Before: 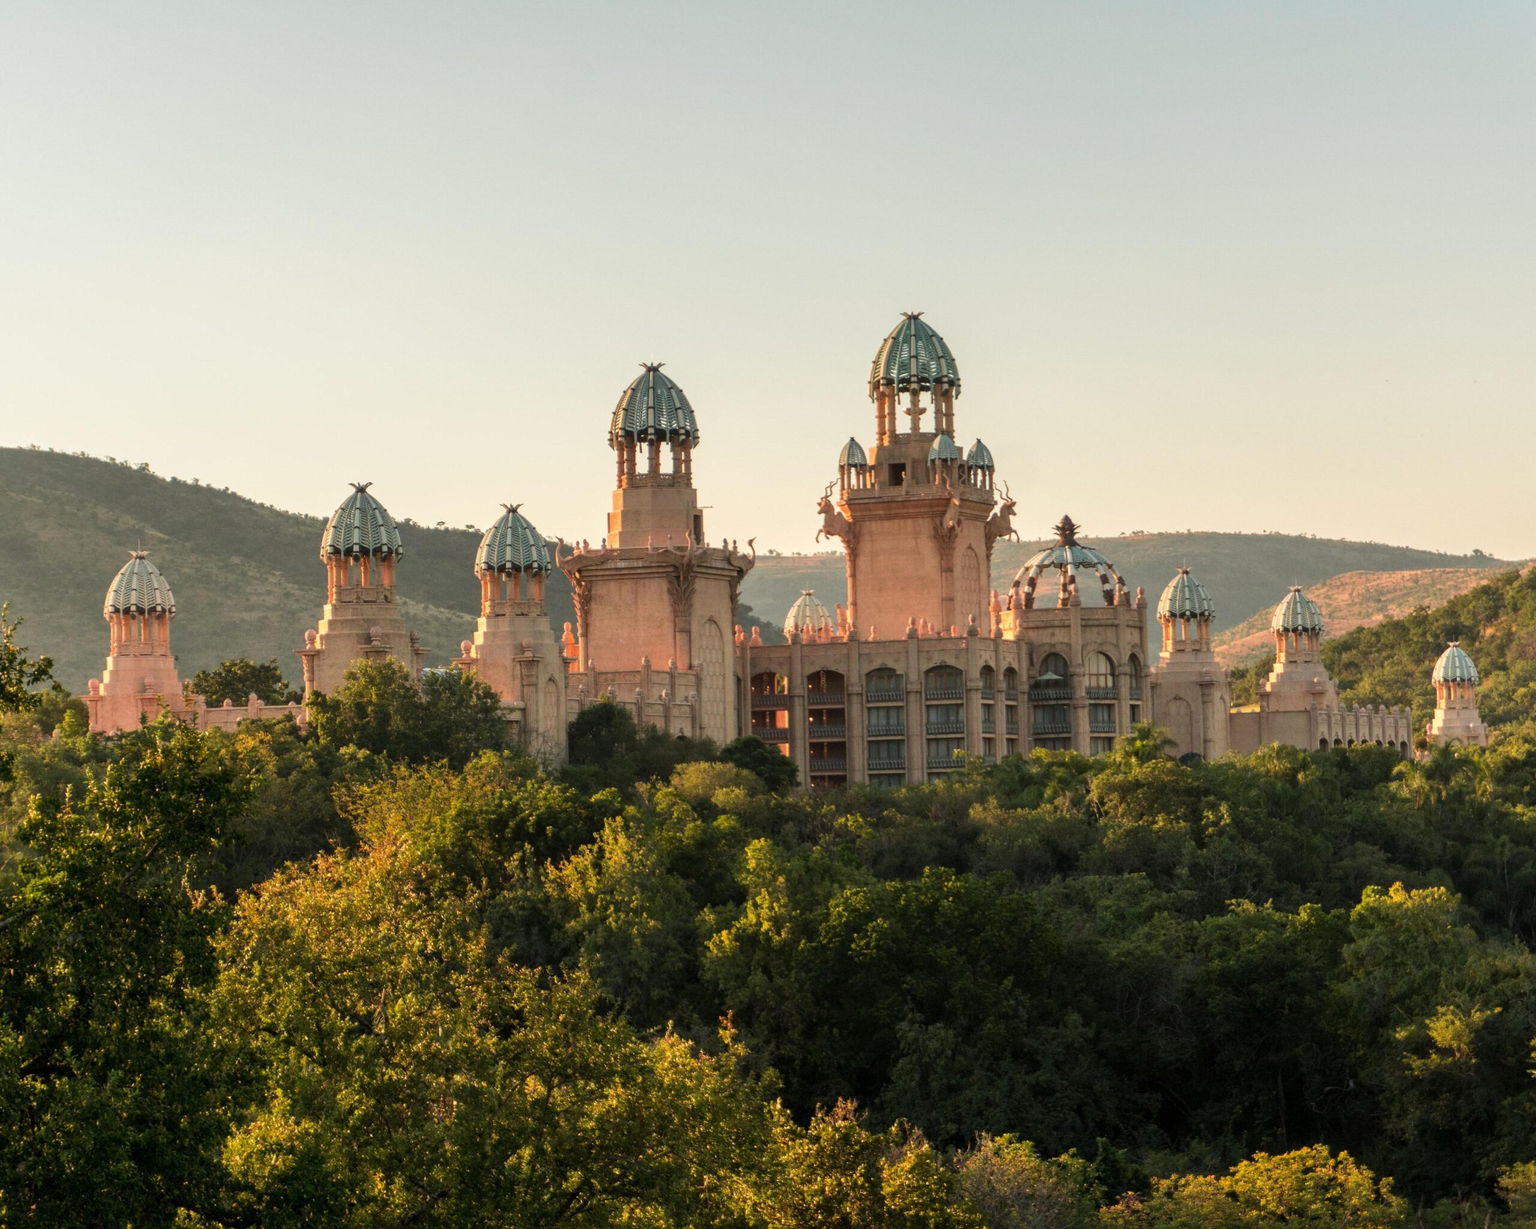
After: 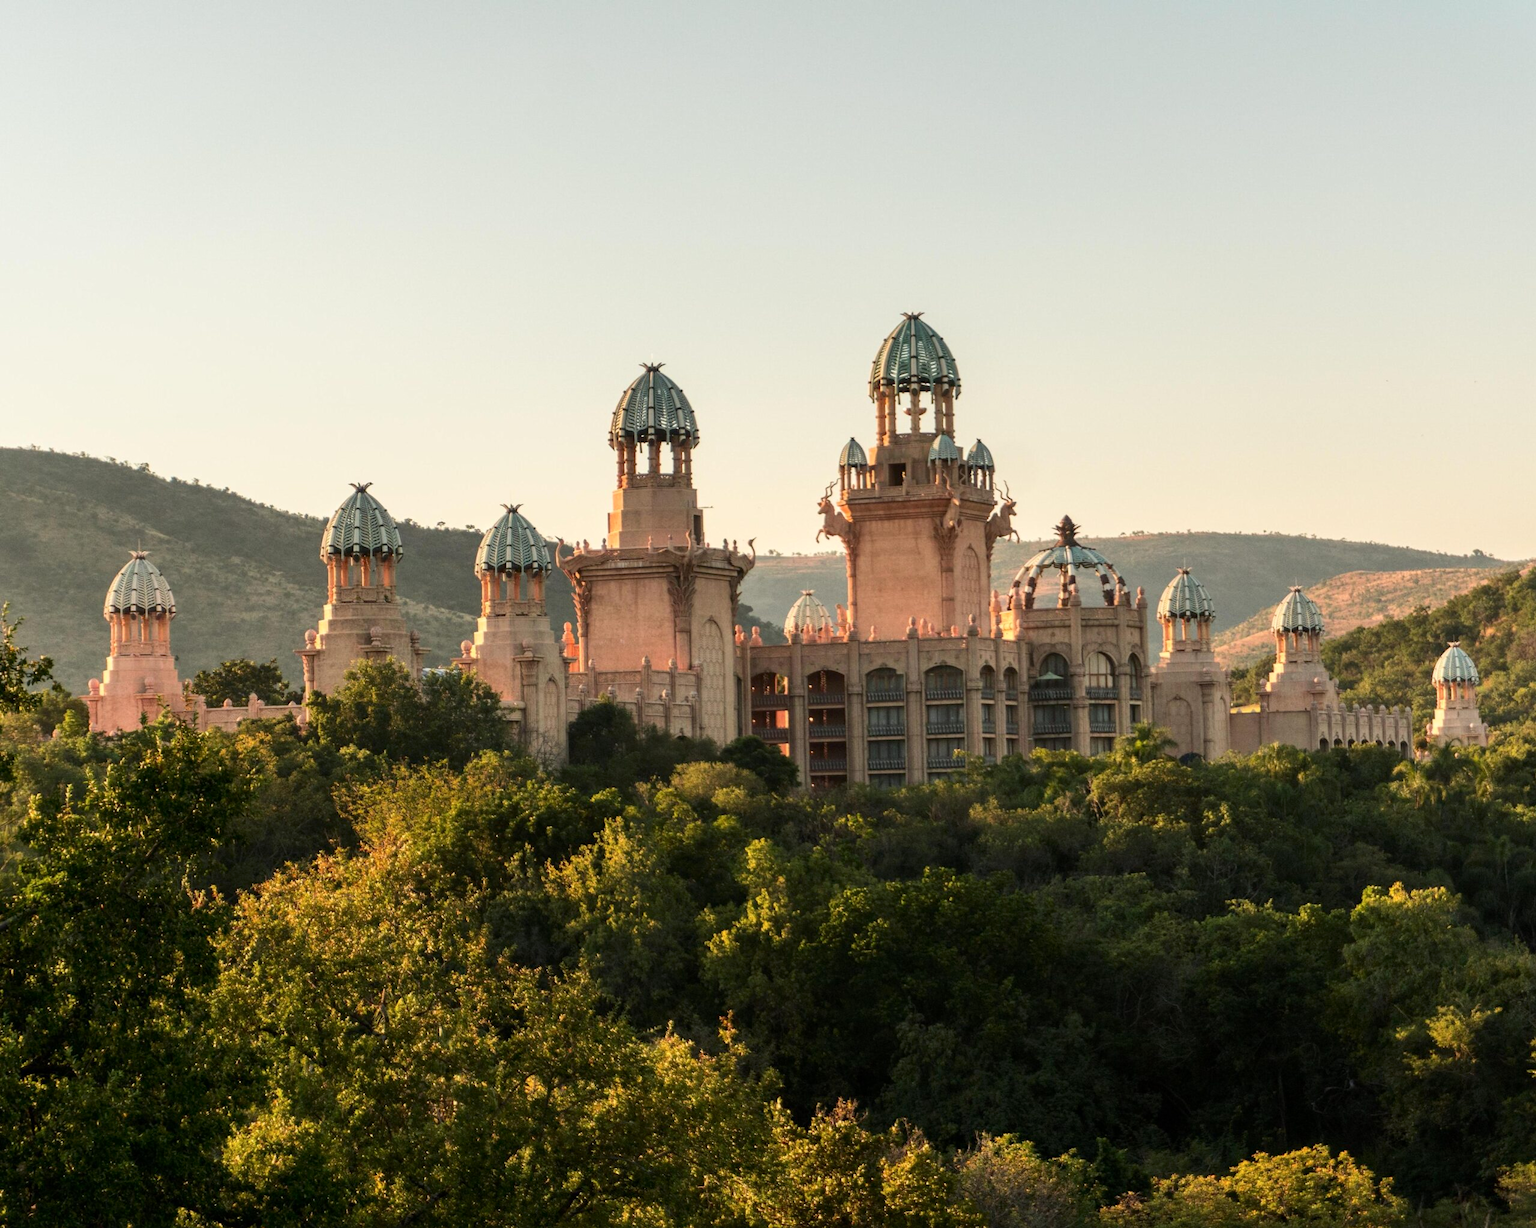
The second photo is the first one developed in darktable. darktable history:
contrast brightness saturation: contrast 0.142
